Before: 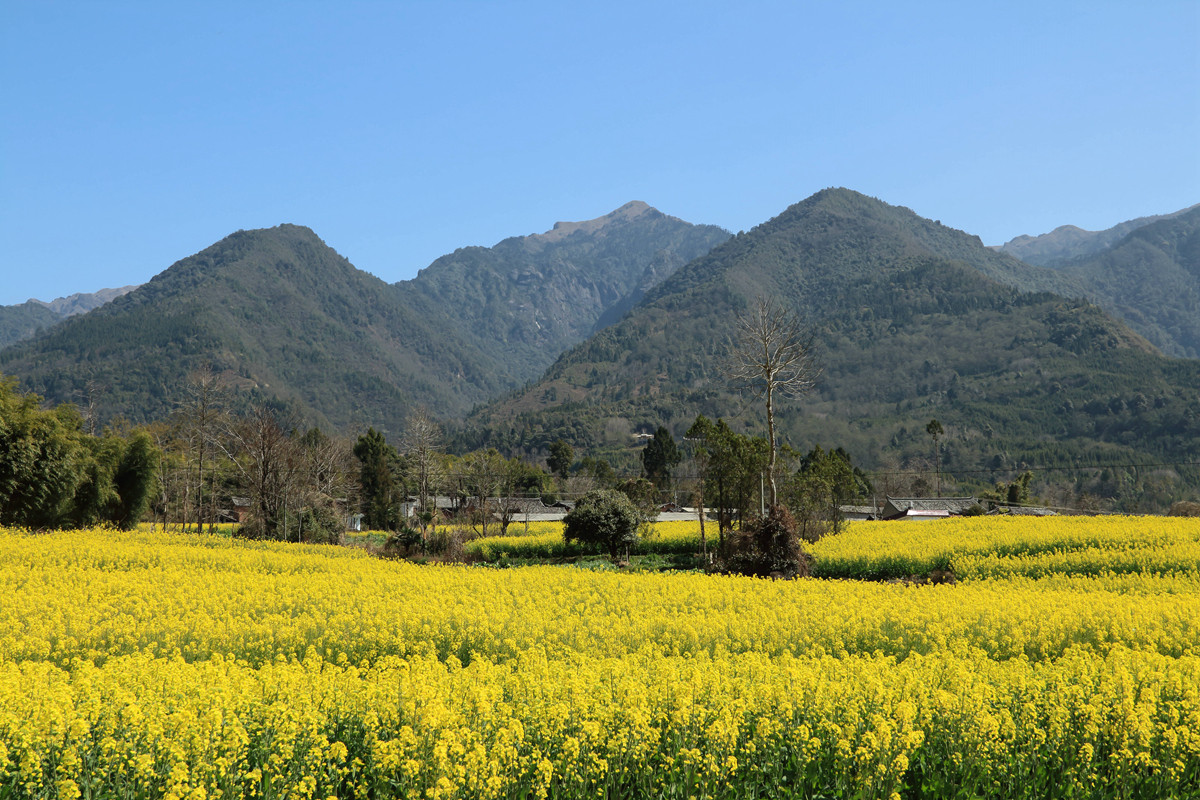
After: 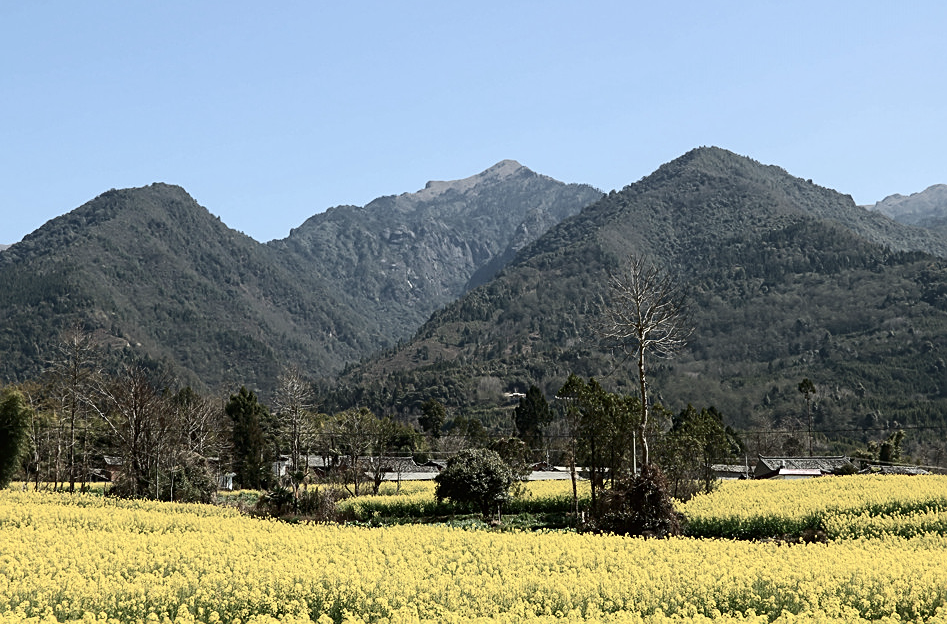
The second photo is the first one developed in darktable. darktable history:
contrast brightness saturation: contrast 0.255, saturation -0.324
crop and rotate: left 10.728%, top 5.142%, right 10.347%, bottom 16.756%
exposure: compensate exposure bias true, compensate highlight preservation false
sharpen: on, module defaults
